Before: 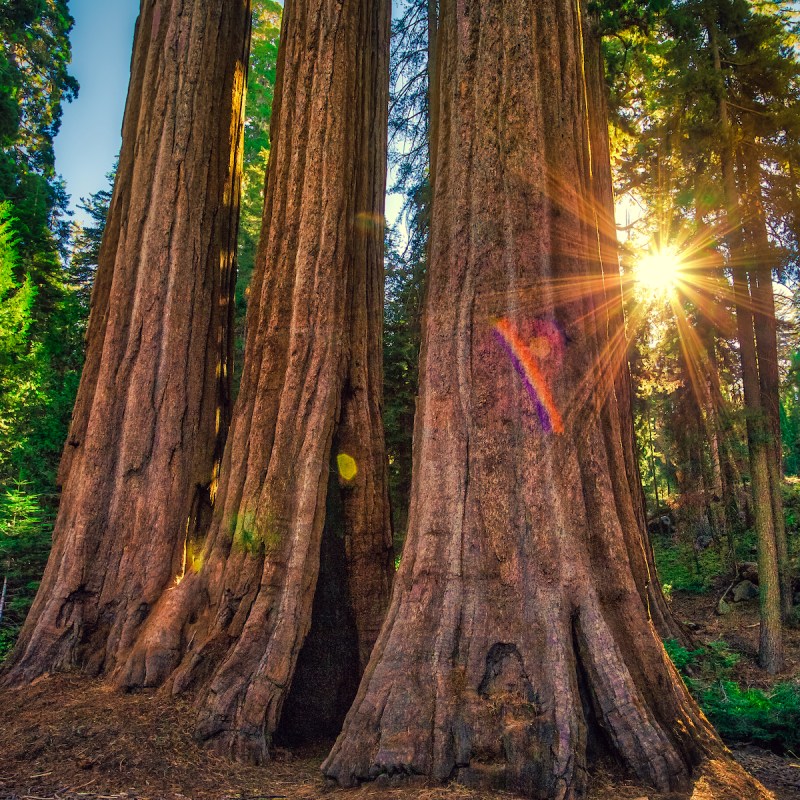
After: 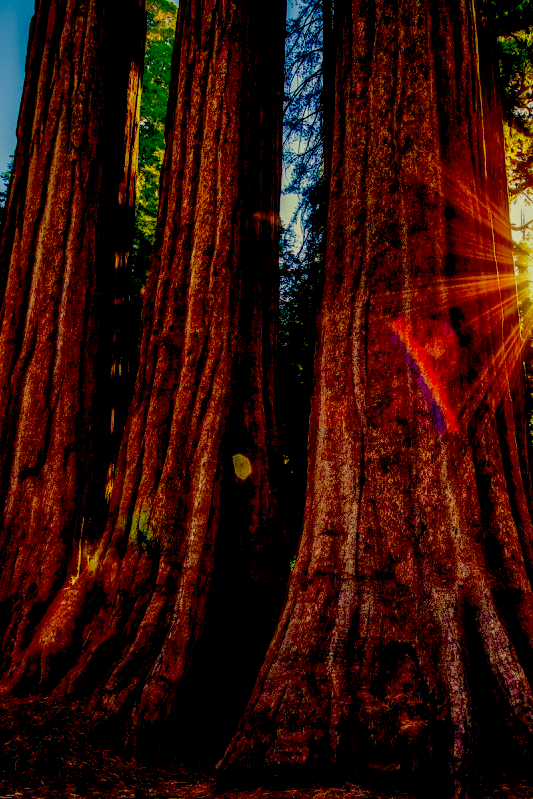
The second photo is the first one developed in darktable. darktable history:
exposure: black level correction 0.099, exposure -0.094 EV, compensate highlight preservation false
color correction: highlights b* -0.024, saturation 1.14
local contrast: on, module defaults
crop and rotate: left 13.369%, right 19.999%
